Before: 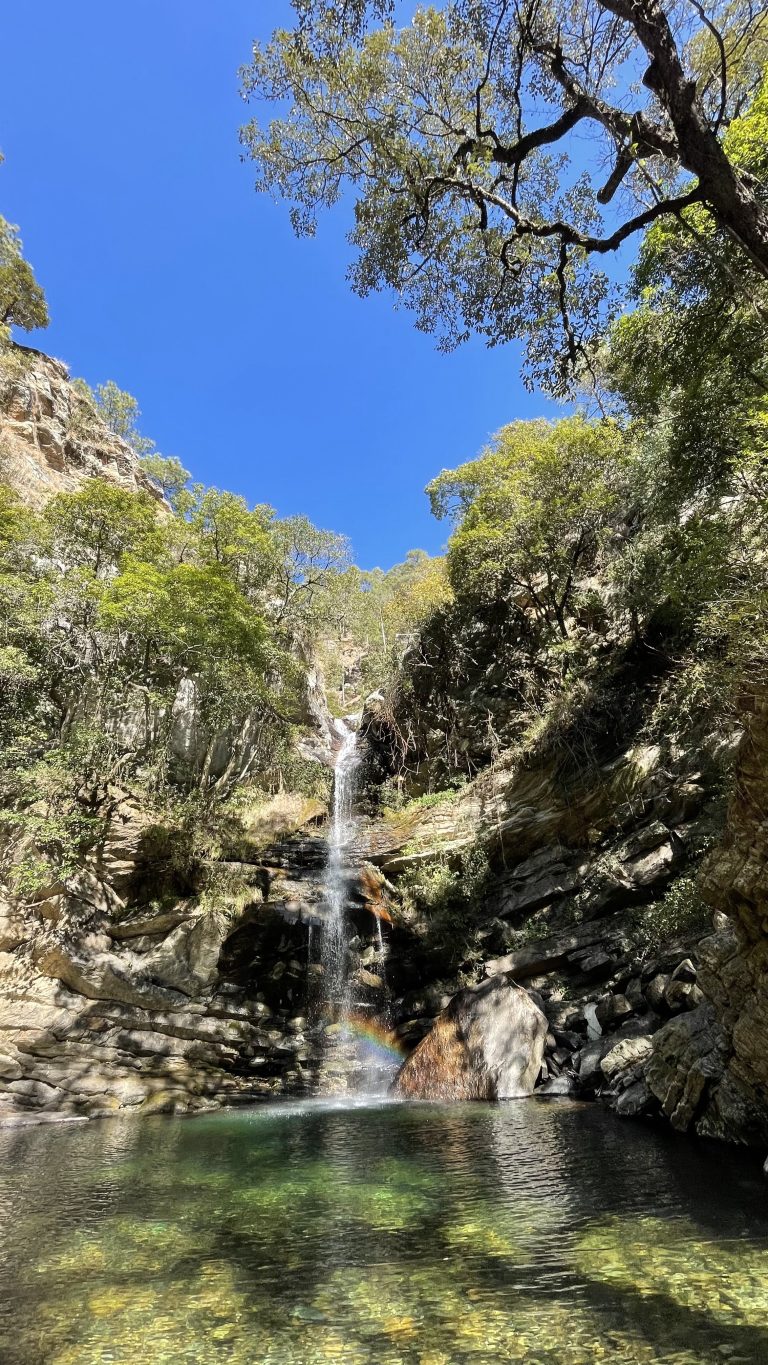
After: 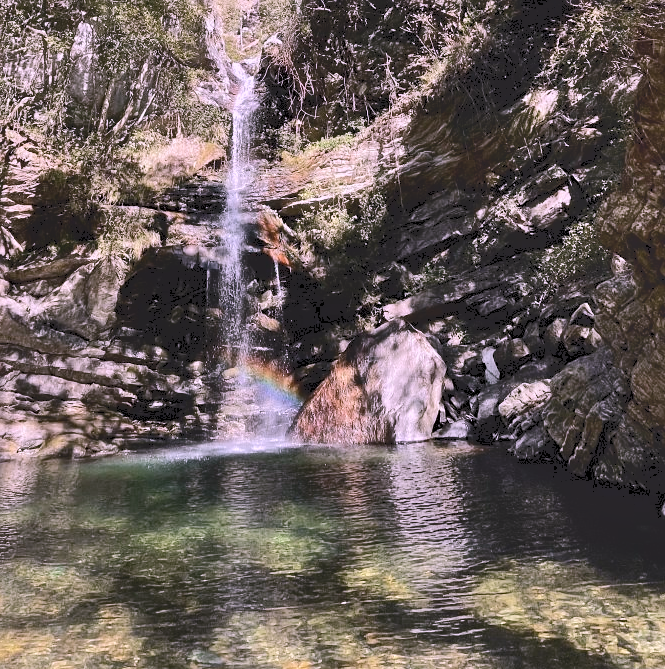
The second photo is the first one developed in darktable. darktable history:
color correction: highlights a* 15.61, highlights b* -20.37
exposure: exposure -0.113 EV, compensate highlight preservation false
sharpen: amount 0.204
shadows and highlights: soften with gaussian
tone curve: curves: ch0 [(0, 0) (0.003, 0.126) (0.011, 0.129) (0.025, 0.129) (0.044, 0.136) (0.069, 0.145) (0.1, 0.162) (0.136, 0.182) (0.177, 0.211) (0.224, 0.254) (0.277, 0.307) (0.335, 0.366) (0.399, 0.441) (0.468, 0.533) (0.543, 0.624) (0.623, 0.702) (0.709, 0.774) (0.801, 0.835) (0.898, 0.904) (1, 1)], color space Lab, independent channels
crop and rotate: left 13.288%, top 48.084%, bottom 2.853%
